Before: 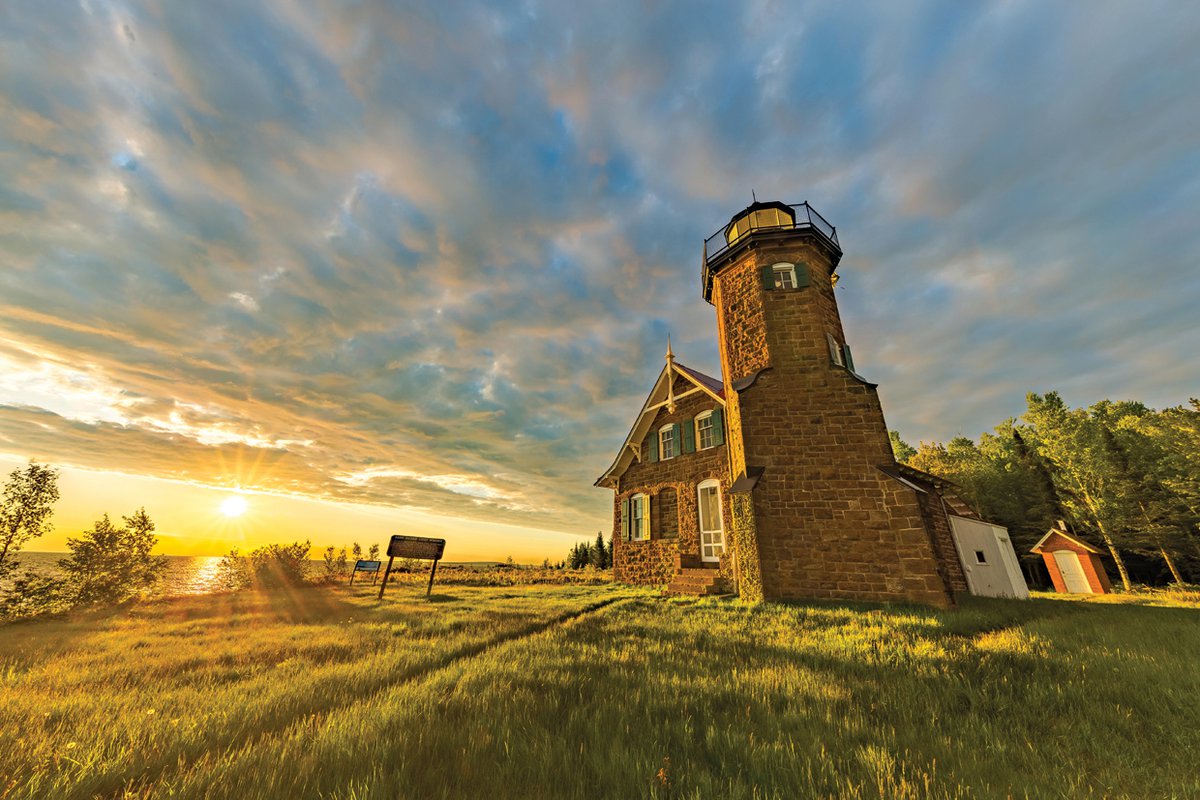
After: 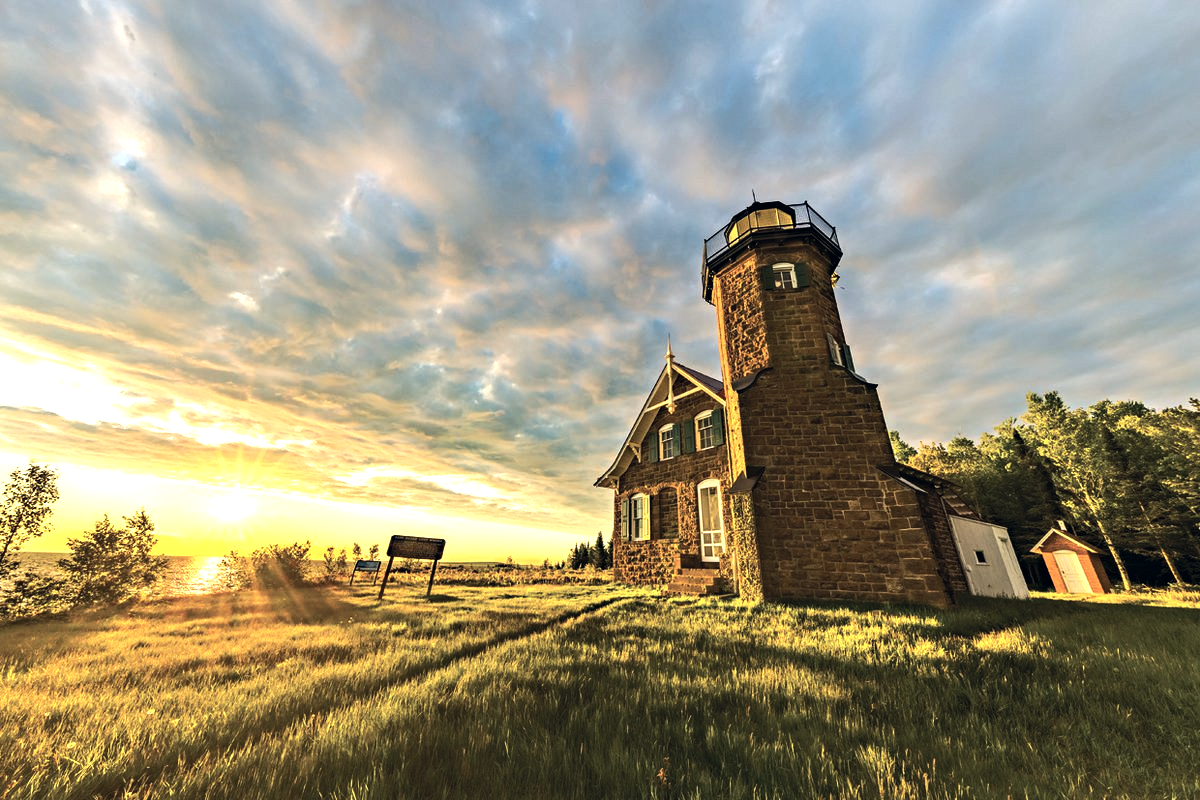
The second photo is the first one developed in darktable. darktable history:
color correction: highlights a* 2.75, highlights b* 5, shadows a* -2.04, shadows b* -4.84, saturation 0.8
tone equalizer: -8 EV -1.08 EV, -7 EV -1.01 EV, -6 EV -0.867 EV, -5 EV -0.578 EV, -3 EV 0.578 EV, -2 EV 0.867 EV, -1 EV 1.01 EV, +0 EV 1.08 EV, edges refinement/feathering 500, mask exposure compensation -1.57 EV, preserve details no
